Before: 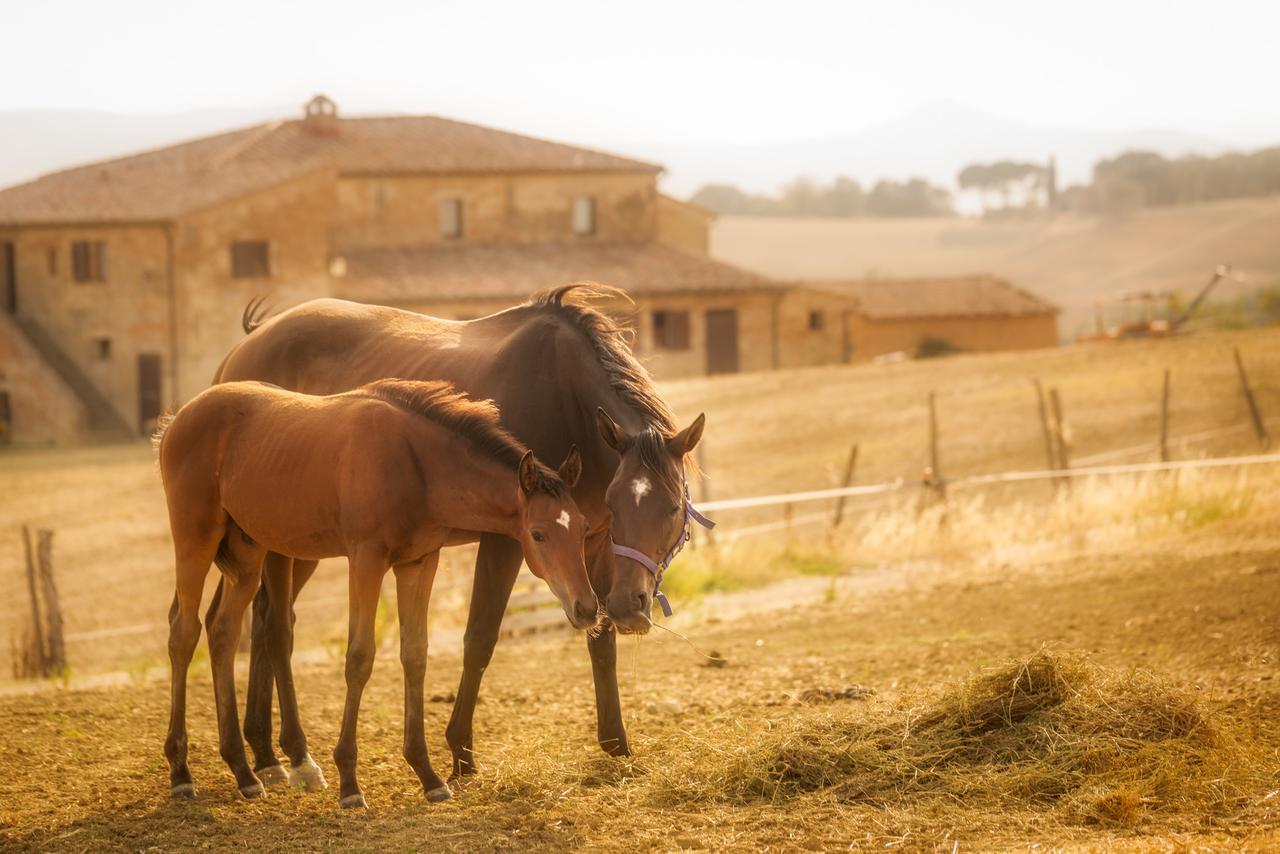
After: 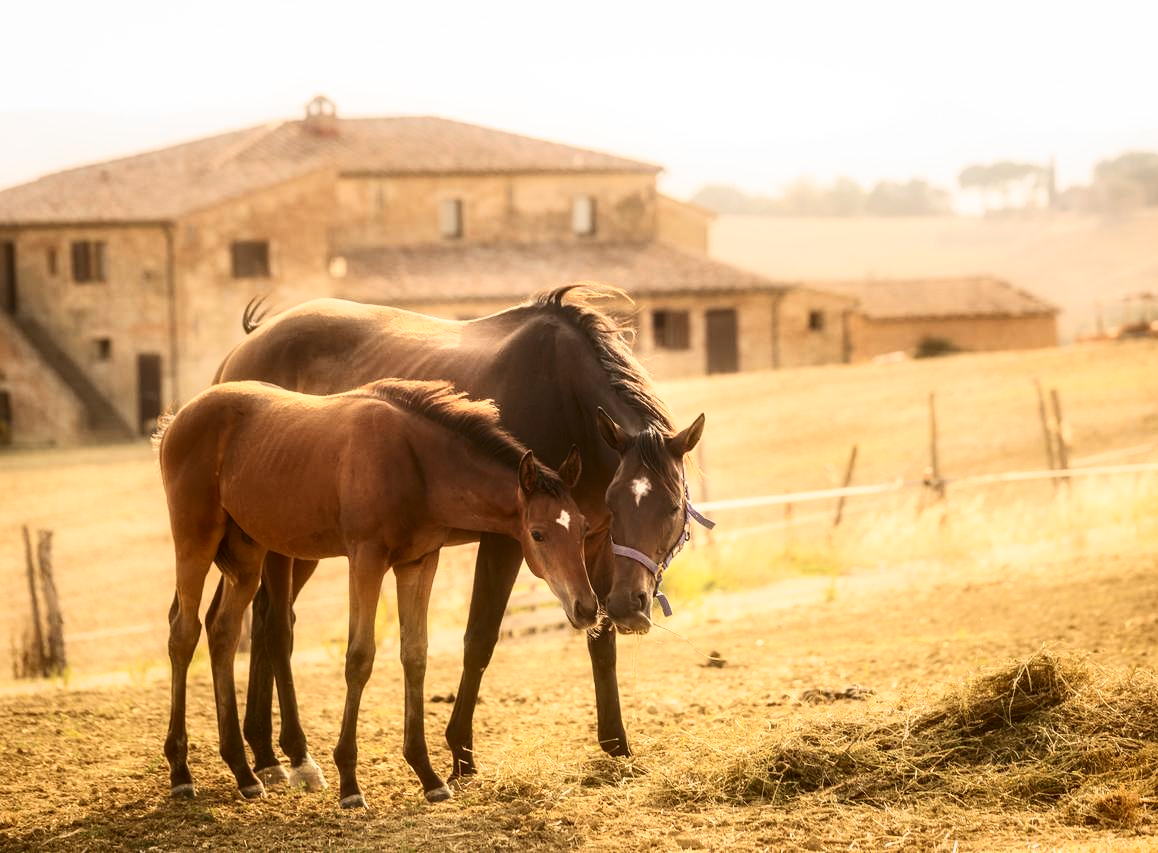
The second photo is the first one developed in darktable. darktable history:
crop: right 9.507%, bottom 0.022%
contrast brightness saturation: contrast 0.375, brightness 0.102
